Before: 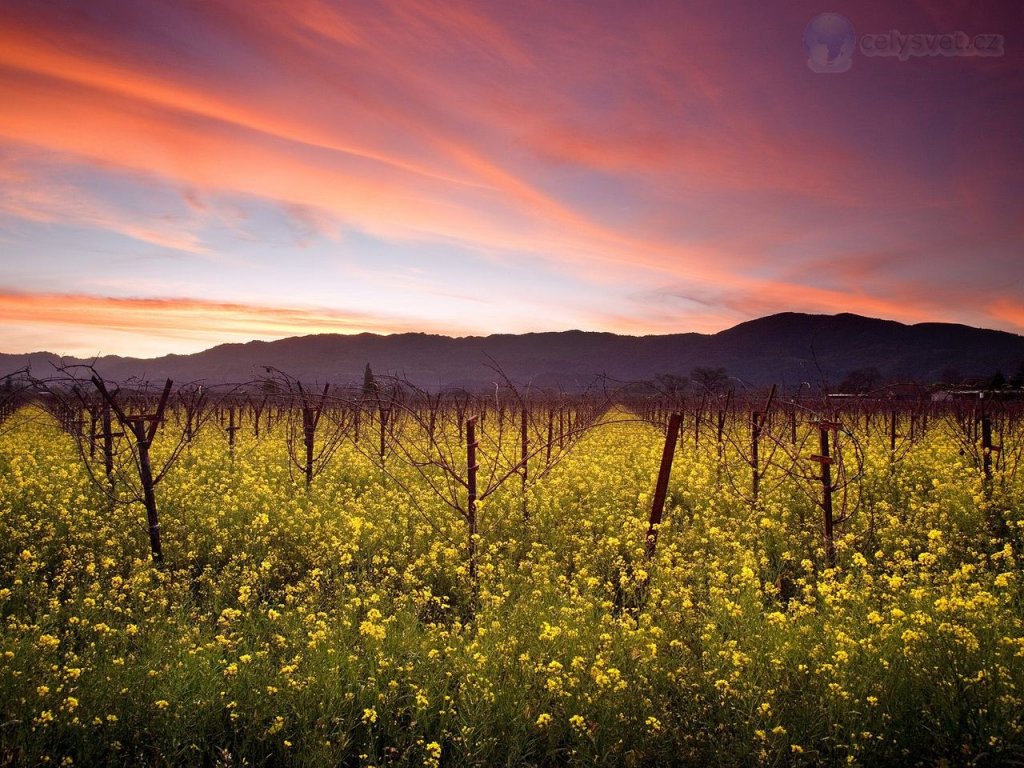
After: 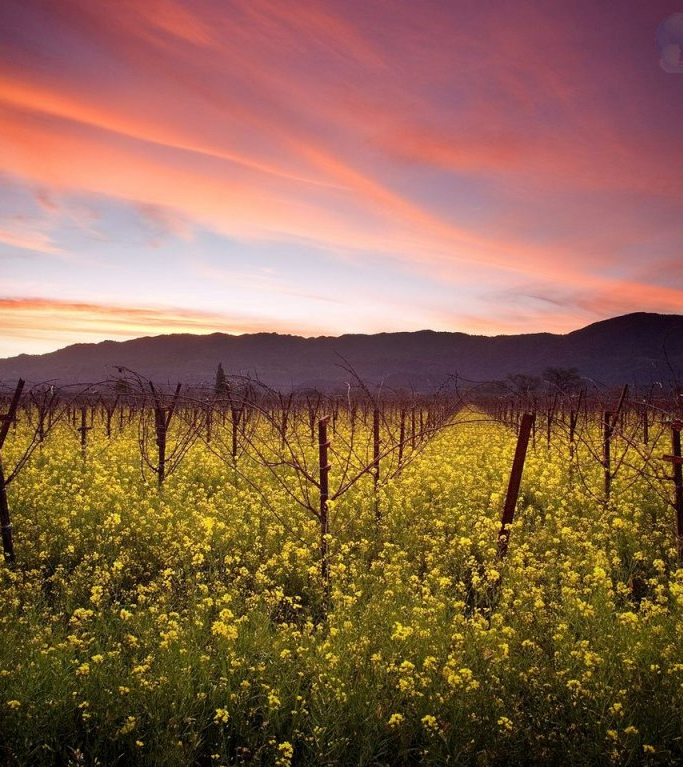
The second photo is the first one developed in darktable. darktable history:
vignetting: fall-off radius 93.95%, brightness -0.556, saturation -0.001, center (-0.051, -0.357), unbound false
crop and rotate: left 14.493%, right 18.743%
